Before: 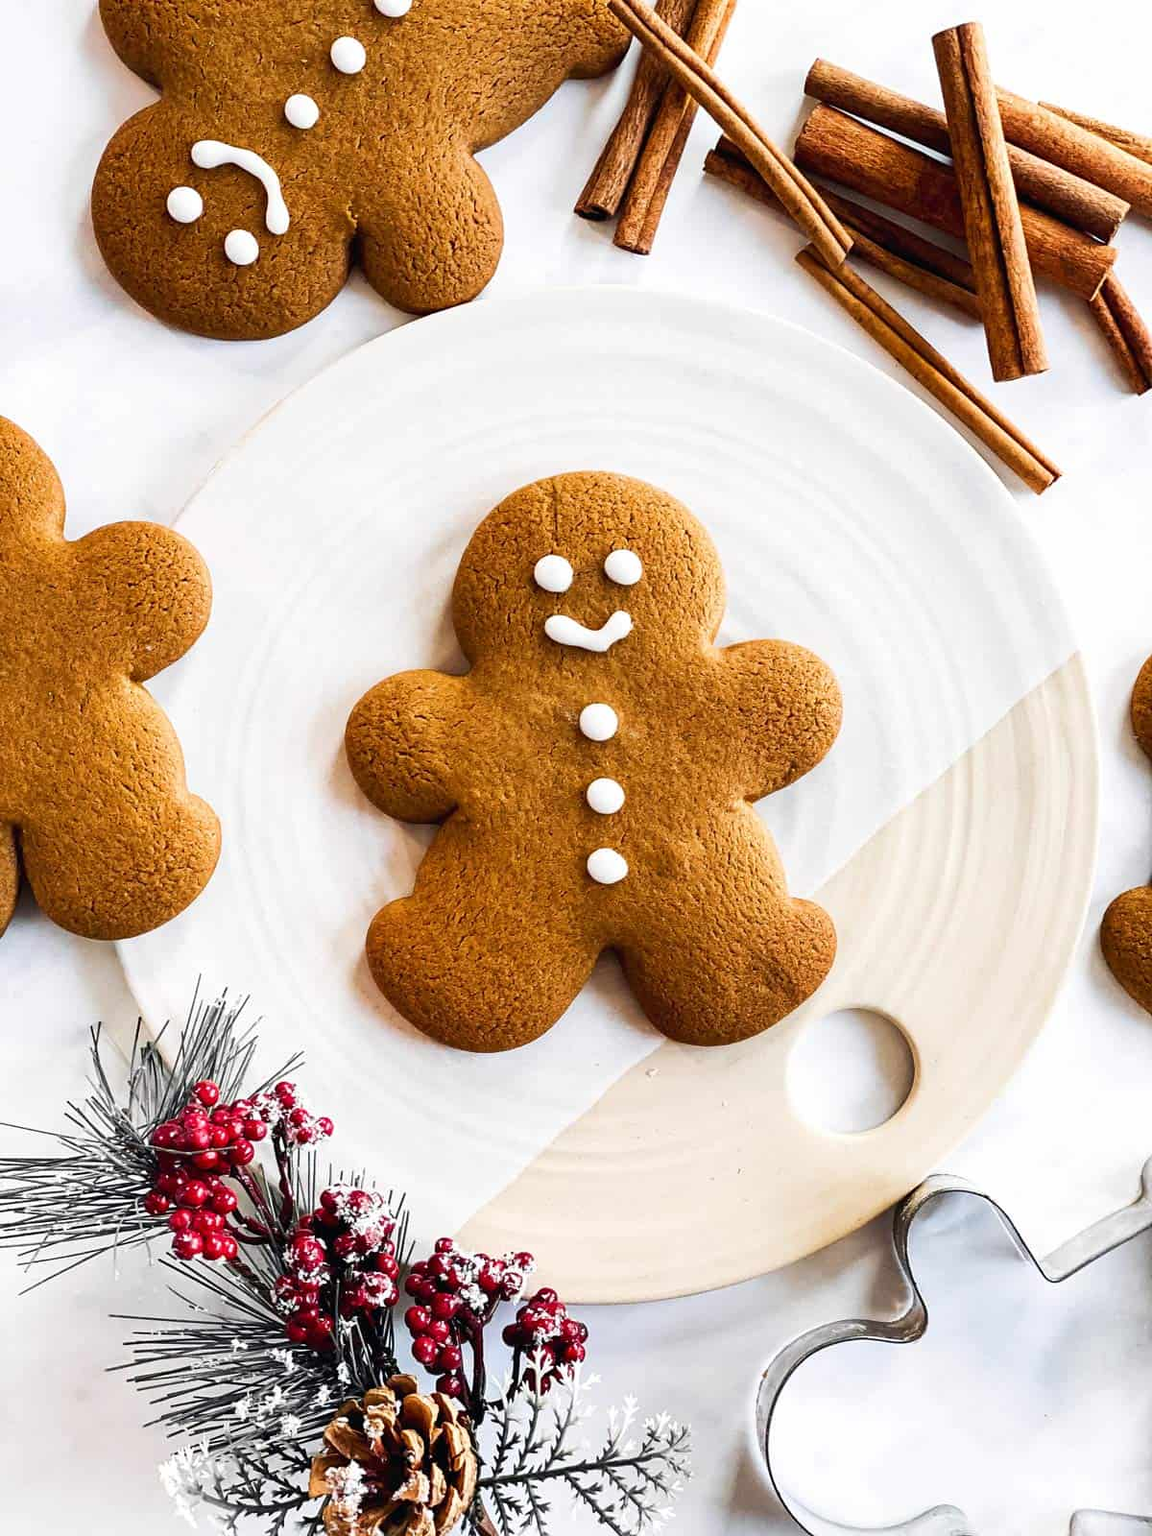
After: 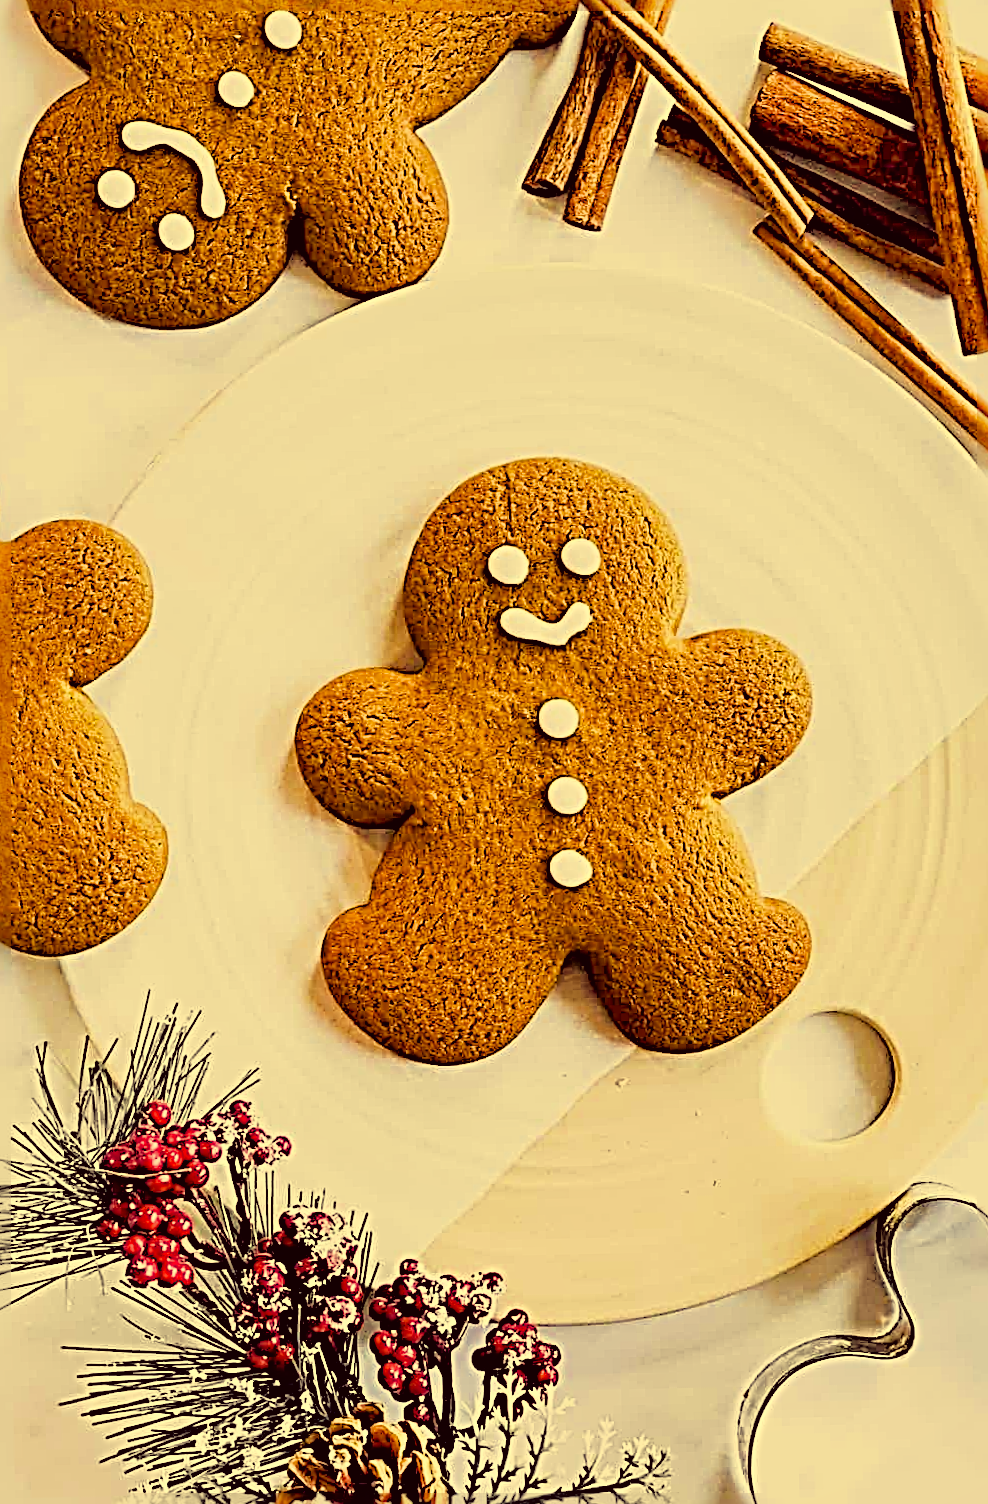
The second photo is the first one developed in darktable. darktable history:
crop and rotate: angle 1.21°, left 4.152%, top 0.75%, right 11.14%, bottom 2.617%
tone equalizer: mask exposure compensation -0.502 EV
exposure: black level correction 0.002, exposure 0.675 EV, compensate highlight preservation false
color correction: highlights a* -0.413, highlights b* 39.69, shadows a* 9.74, shadows b* -0.476
shadows and highlights: on, module defaults
sharpen: radius 4.002, amount 1.998
filmic rgb: black relative exposure -4.39 EV, white relative exposure 5.04 EV, hardness 2.2, latitude 40.58%, contrast 1.147, highlights saturation mix 11.19%, shadows ↔ highlights balance 0.902%
